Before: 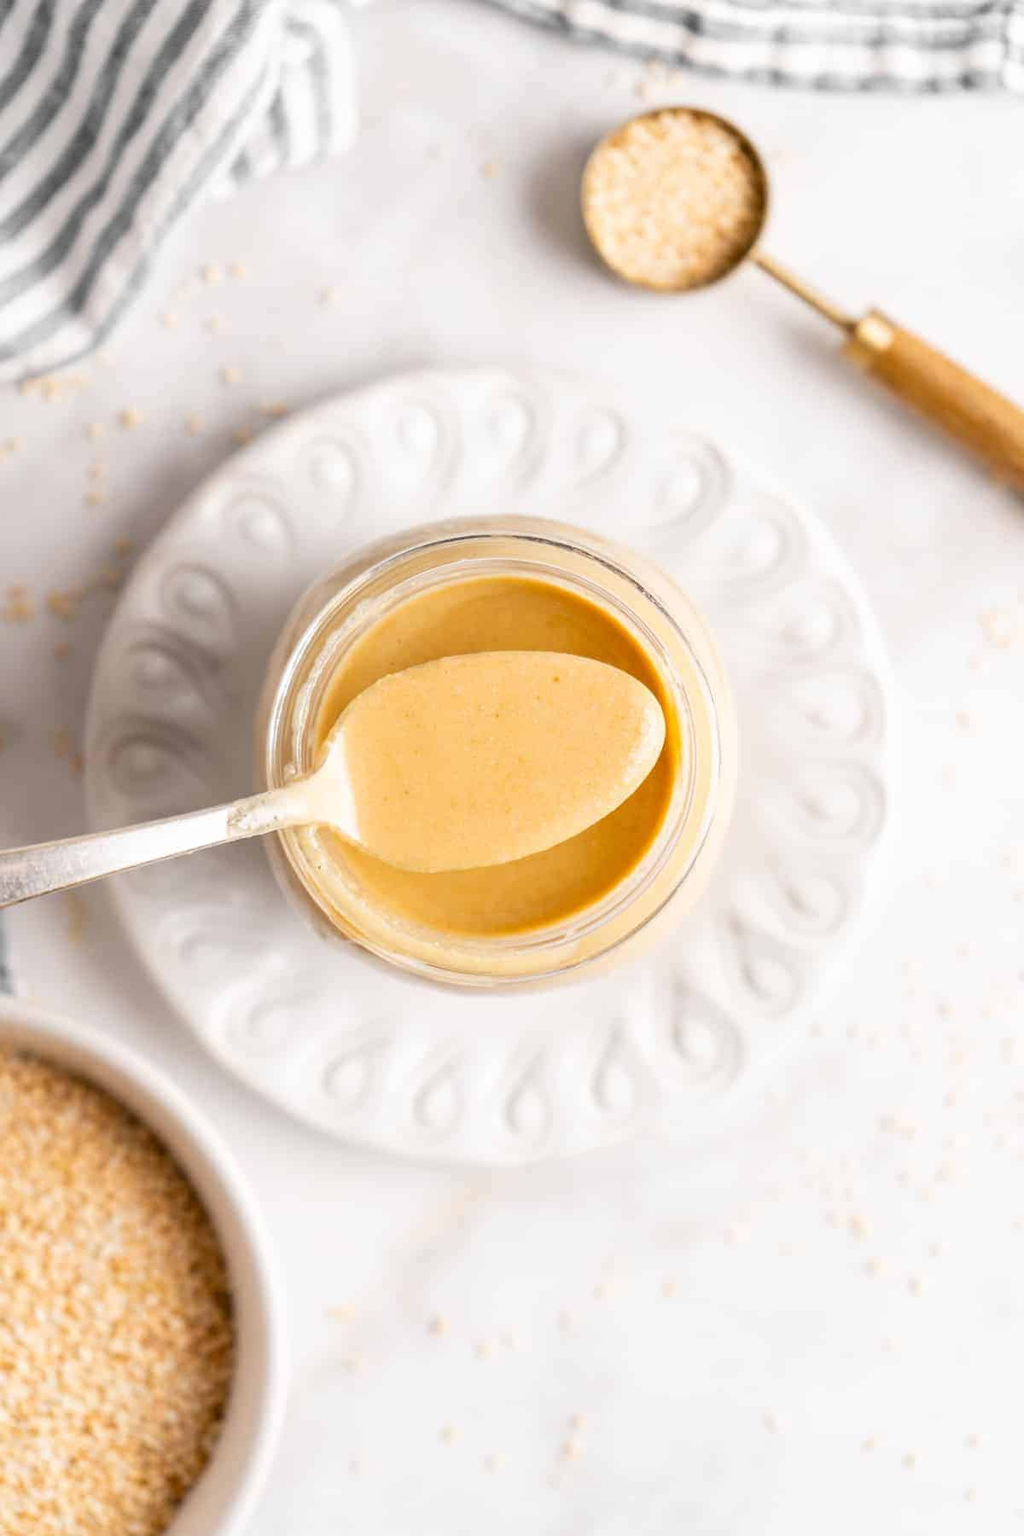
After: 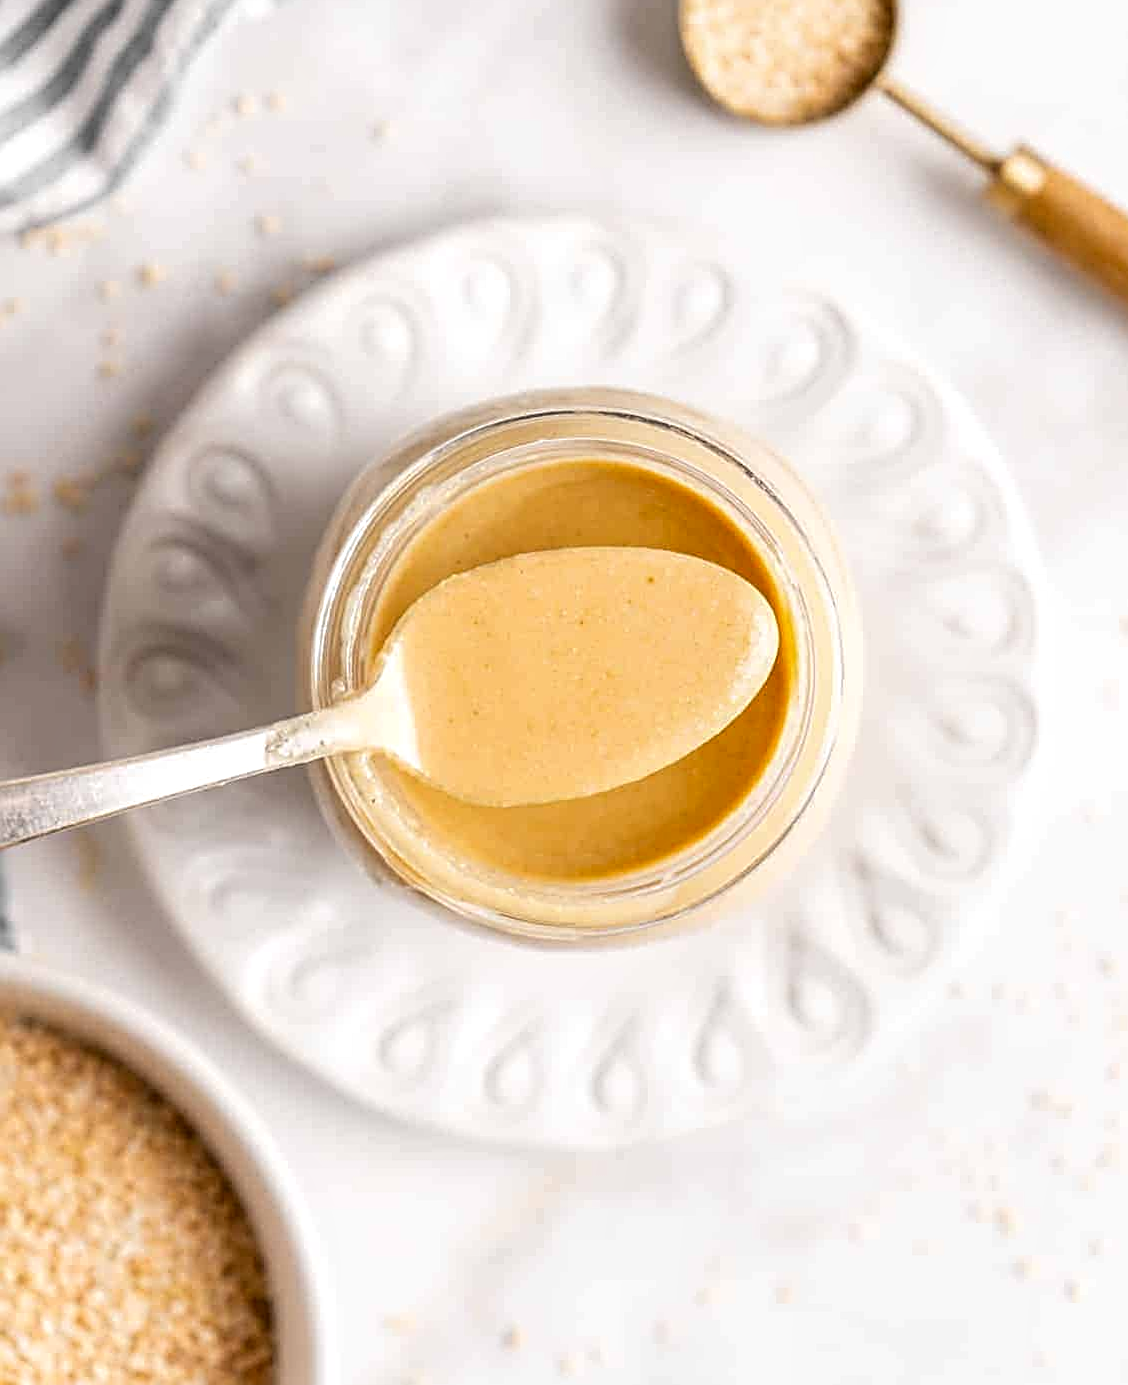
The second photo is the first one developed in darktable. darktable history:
local contrast: on, module defaults
crop and rotate: angle 0.11°, top 11.942%, right 5.664%, bottom 10.844%
sharpen: radius 2.548, amount 0.646
